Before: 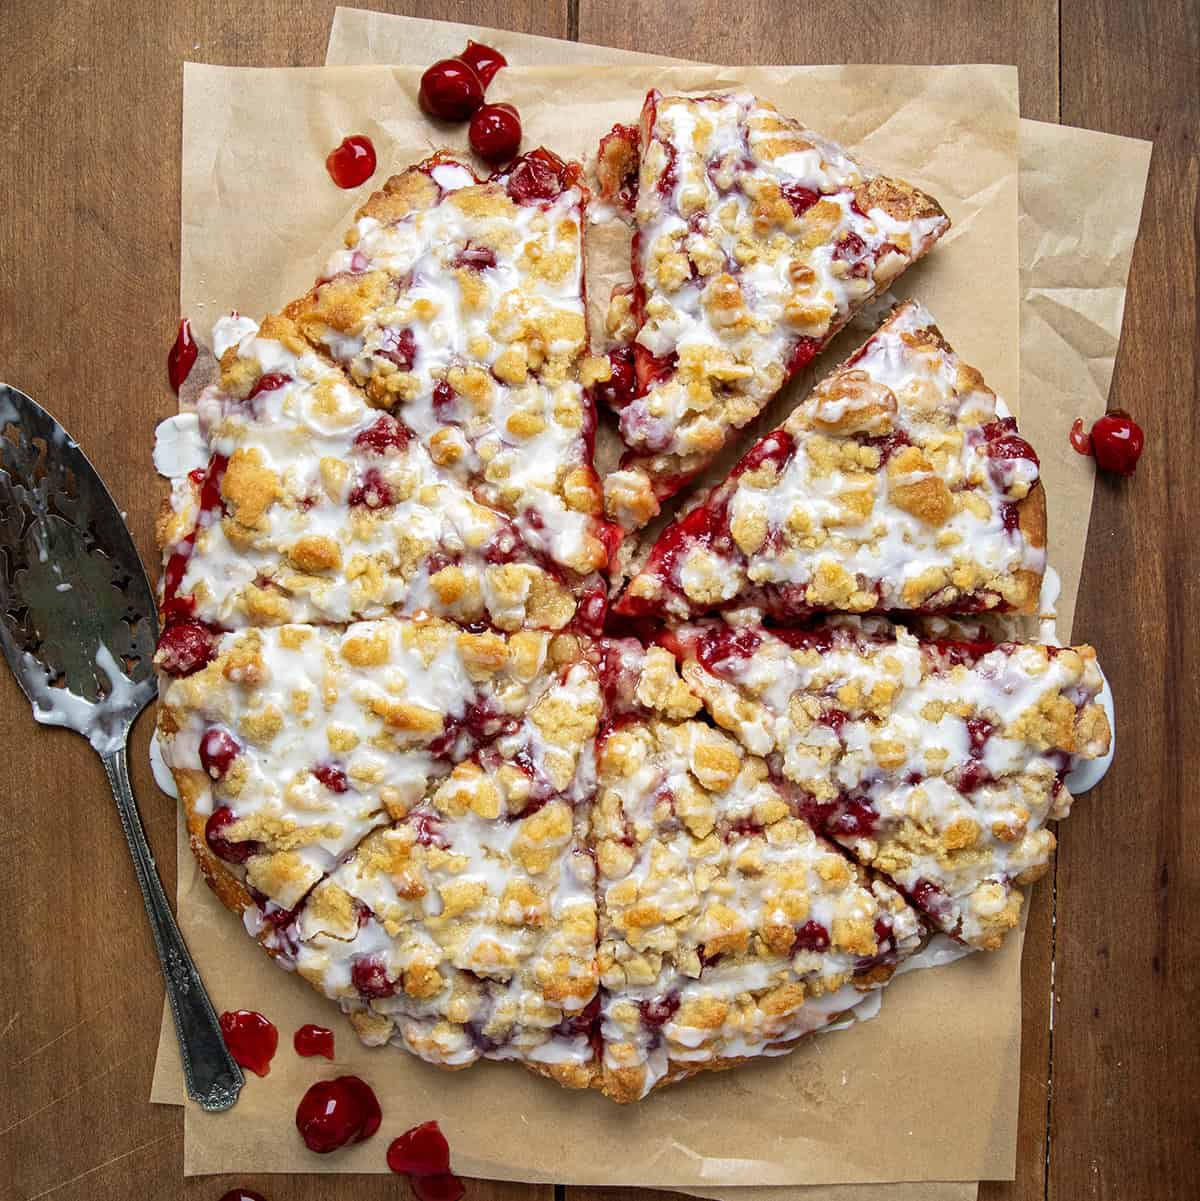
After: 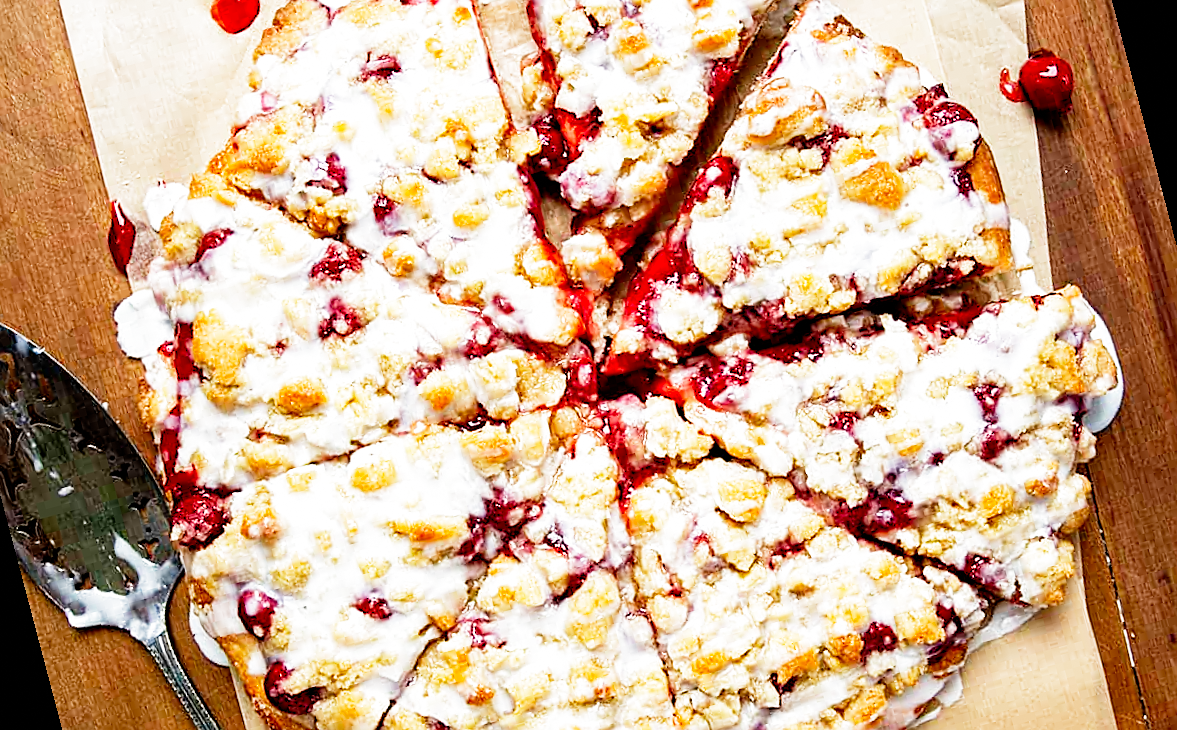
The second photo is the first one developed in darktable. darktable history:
filmic rgb: middle gray luminance 10%, black relative exposure -8.61 EV, white relative exposure 3.3 EV, threshold 6 EV, target black luminance 0%, hardness 5.2, latitude 44.69%, contrast 1.302, highlights saturation mix 5%, shadows ↔ highlights balance 24.64%, add noise in highlights 0, preserve chrominance no, color science v3 (2019), use custom middle-gray values true, iterations of high-quality reconstruction 0, contrast in highlights soft, enable highlight reconstruction true
sharpen: on, module defaults
rotate and perspective: rotation -14.8°, crop left 0.1, crop right 0.903, crop top 0.25, crop bottom 0.748
grain: coarseness 0.81 ISO, strength 1.34%, mid-tones bias 0%
